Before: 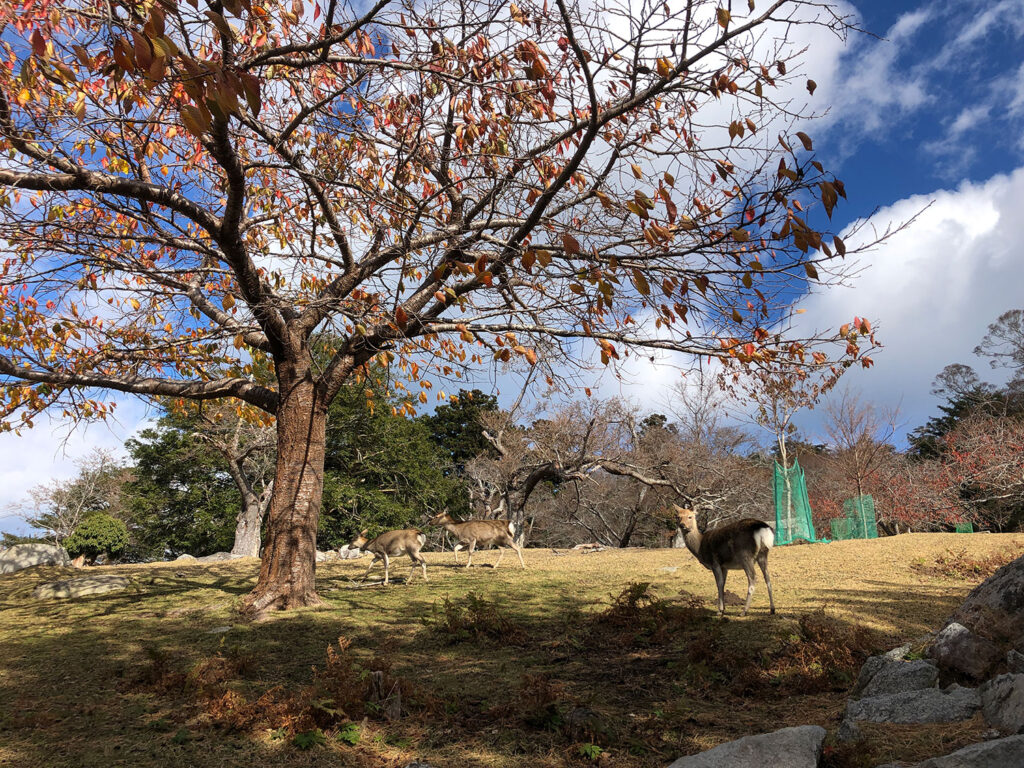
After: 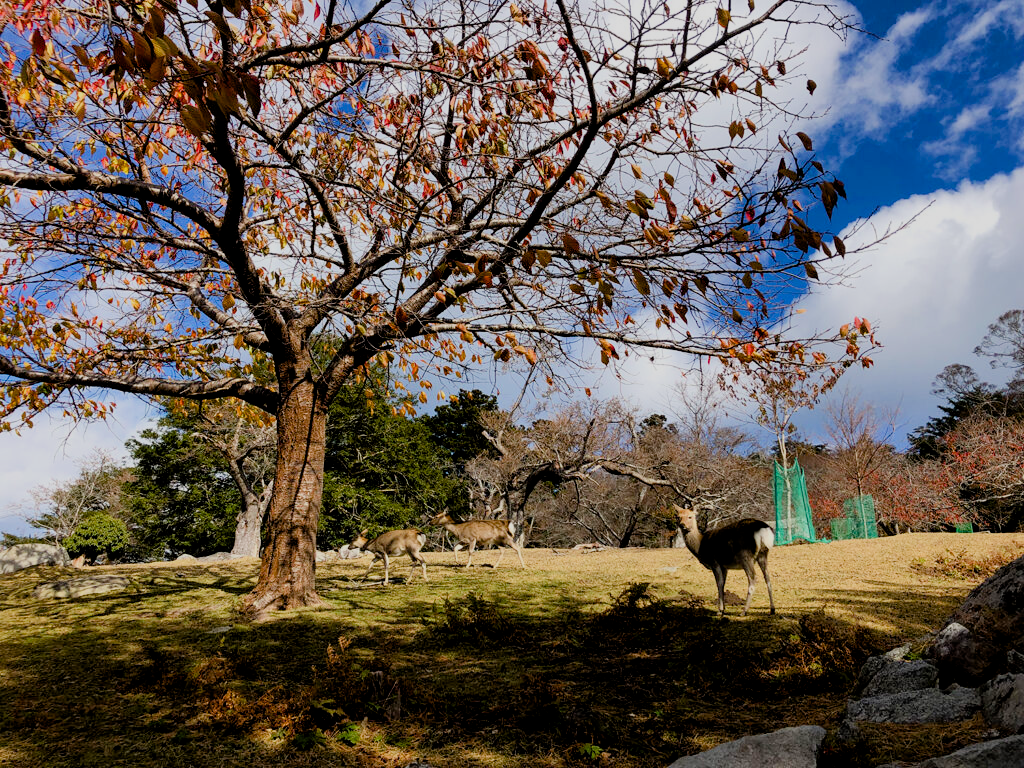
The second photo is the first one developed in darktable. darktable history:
filmic rgb: middle gray luminance 29.22%, black relative exposure -10.3 EV, white relative exposure 5.5 EV, target black luminance 0%, hardness 3.95, latitude 2.33%, contrast 1.13, highlights saturation mix 4.07%, shadows ↔ highlights balance 14.39%
color balance rgb: global offset › luminance -0.869%, perceptual saturation grading › global saturation 20%, perceptual saturation grading › highlights -24.872%, perceptual saturation grading › shadows 49.65%
